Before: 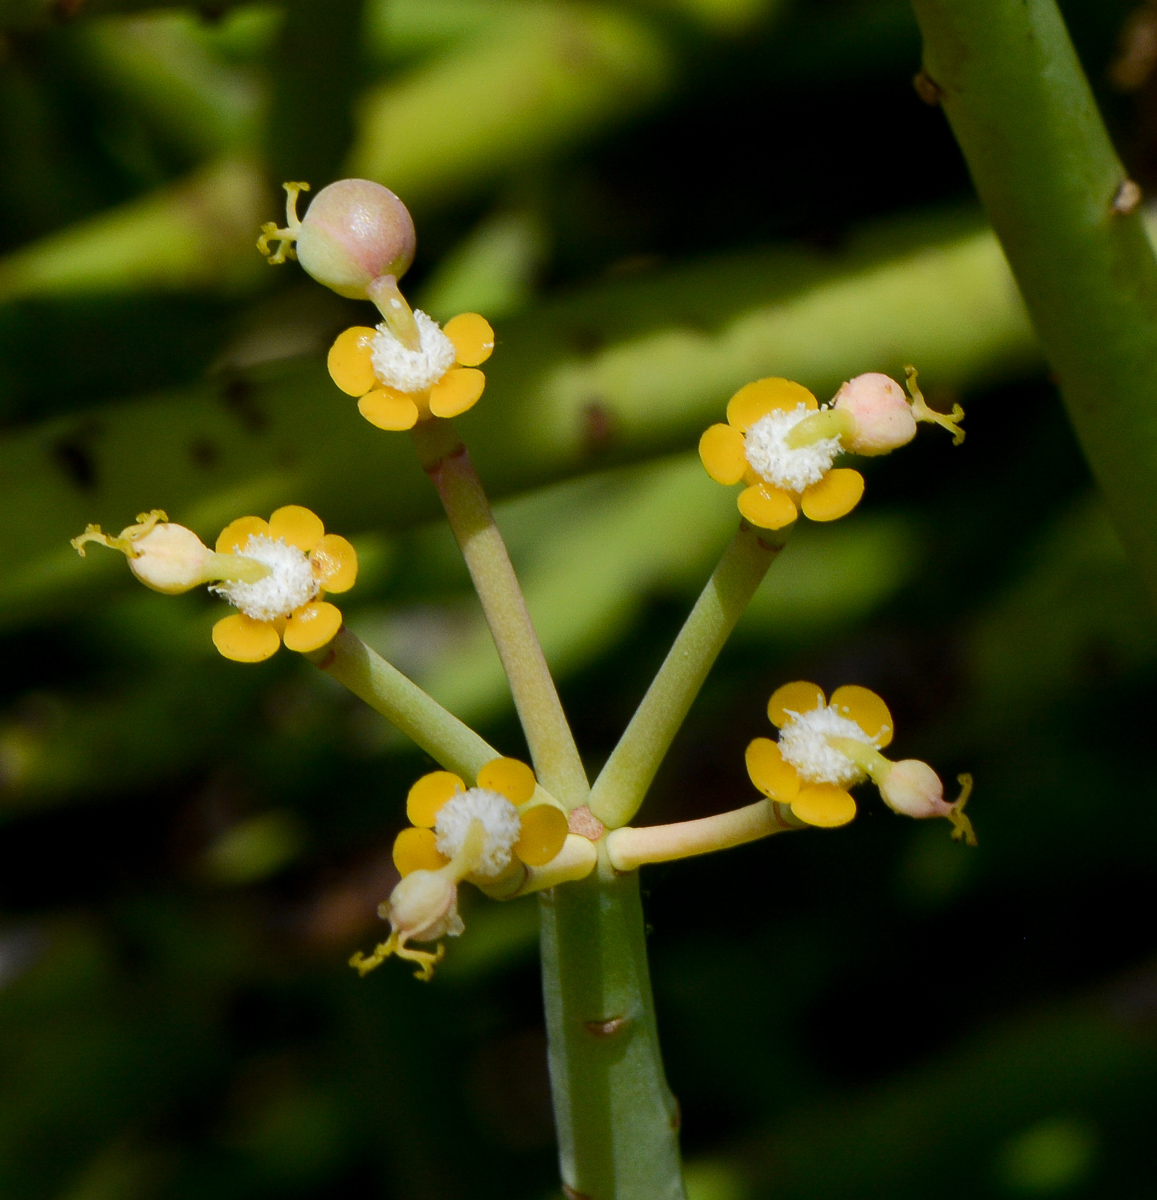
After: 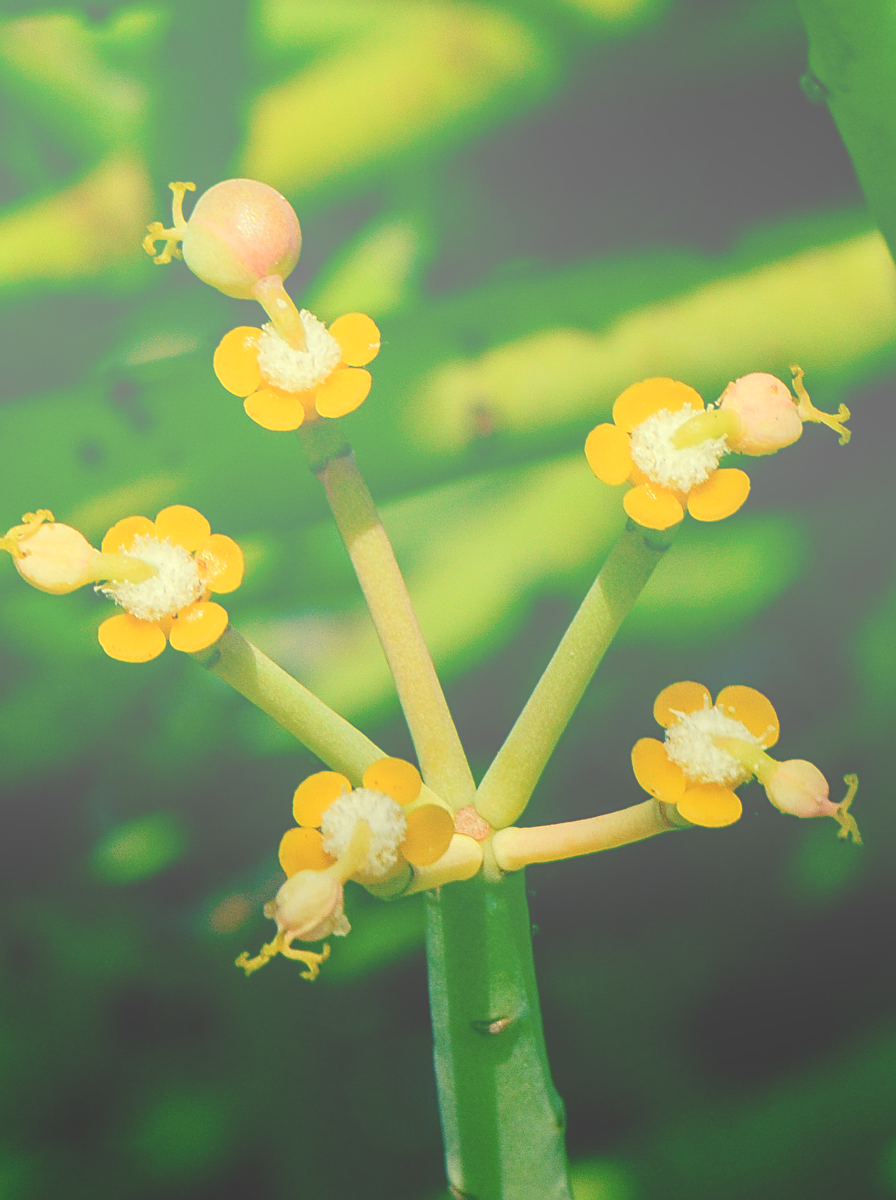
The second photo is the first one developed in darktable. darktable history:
local contrast: on, module defaults
crop: left 9.88%, right 12.664%
sharpen: on, module defaults
color balance: mode lift, gamma, gain (sRGB), lift [1, 0.69, 1, 1], gamma [1, 1.482, 1, 1], gain [1, 1, 1, 0.802]
levels: levels [0, 0.478, 1]
bloom: size 70%, threshold 25%, strength 70%
